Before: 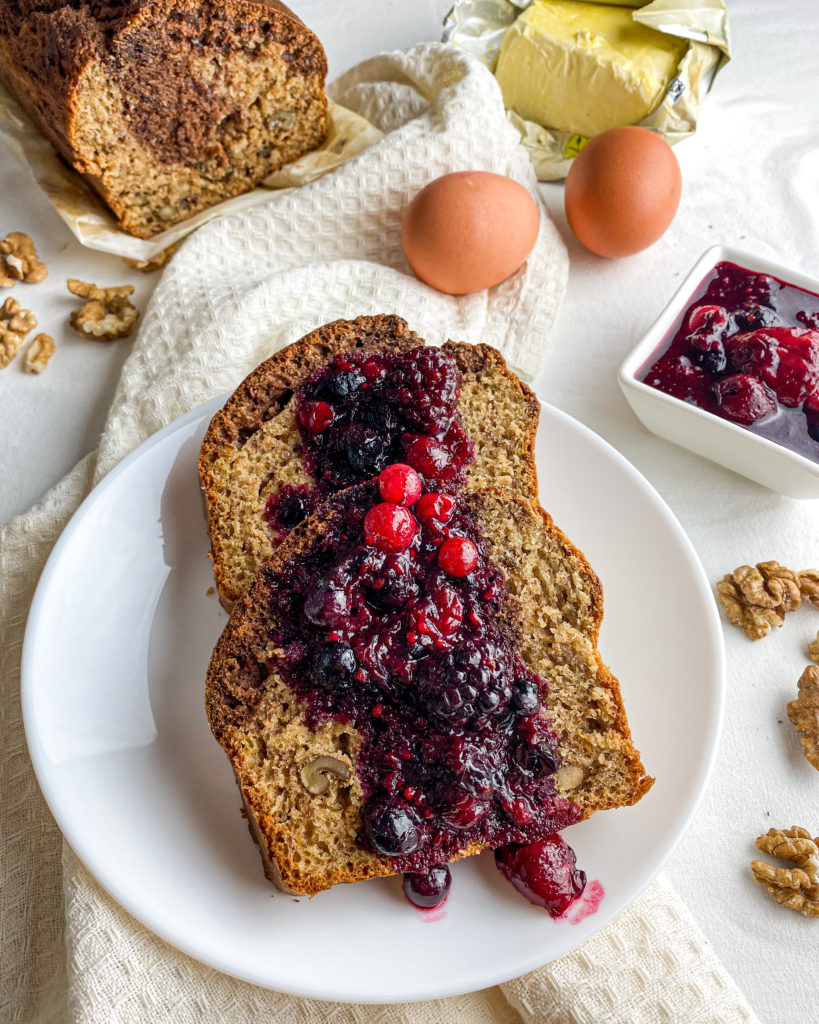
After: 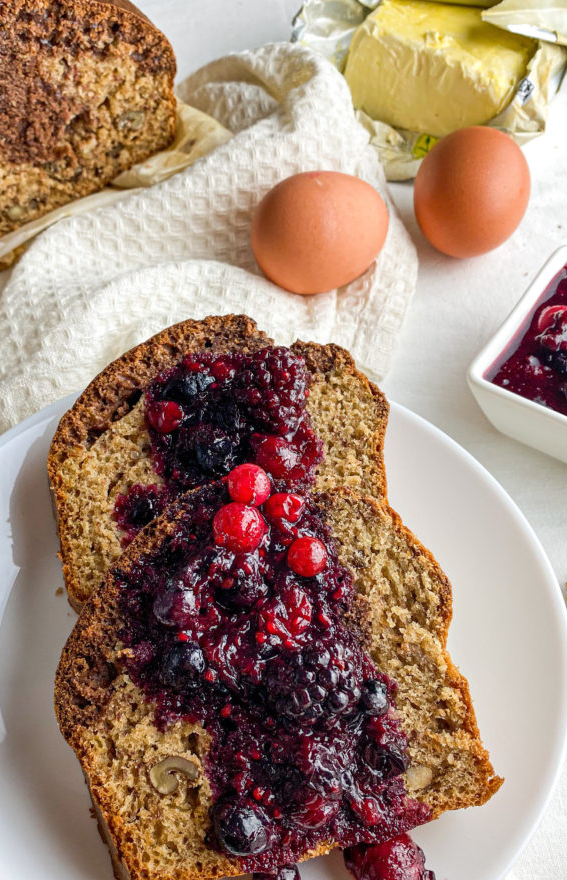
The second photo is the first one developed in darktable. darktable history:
crop: left 18.479%, right 12.2%, bottom 13.971%
exposure: black level correction 0, compensate exposure bias true, compensate highlight preservation false
tone equalizer: on, module defaults
